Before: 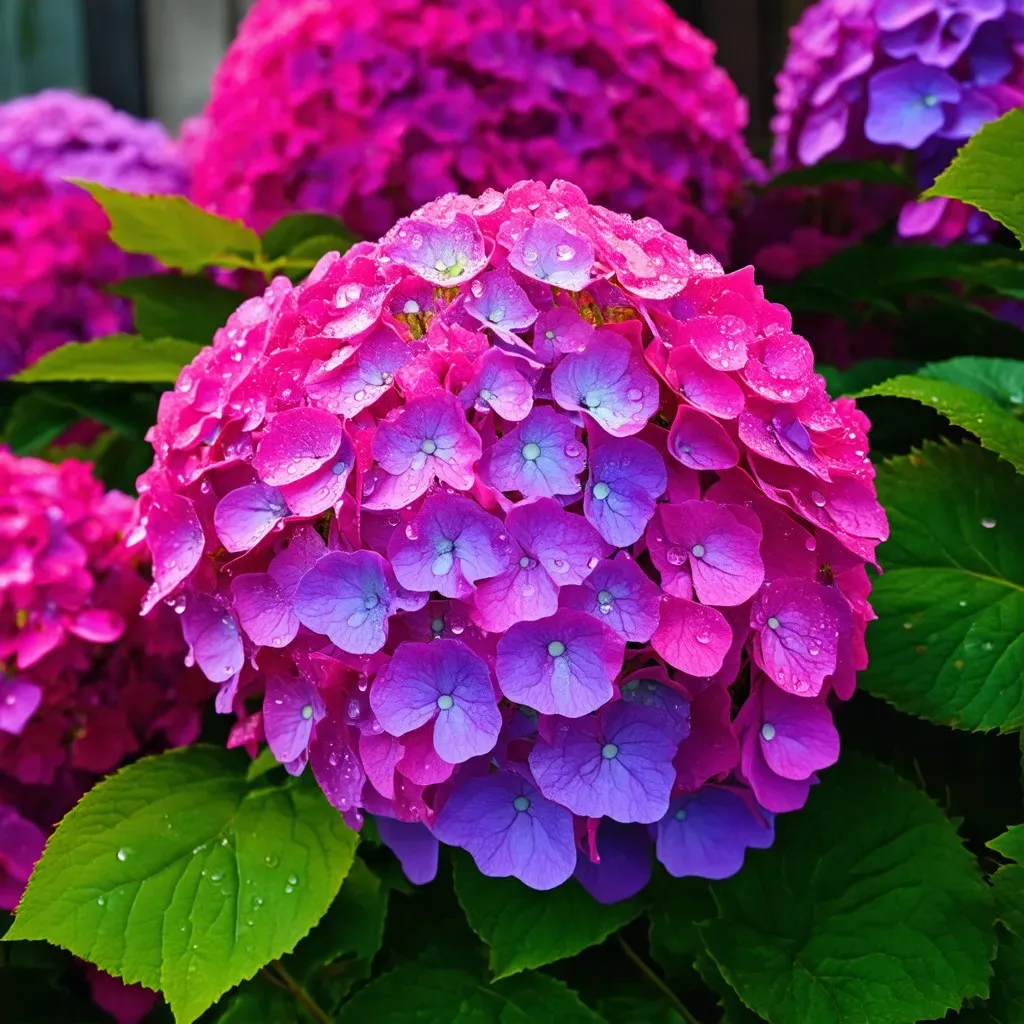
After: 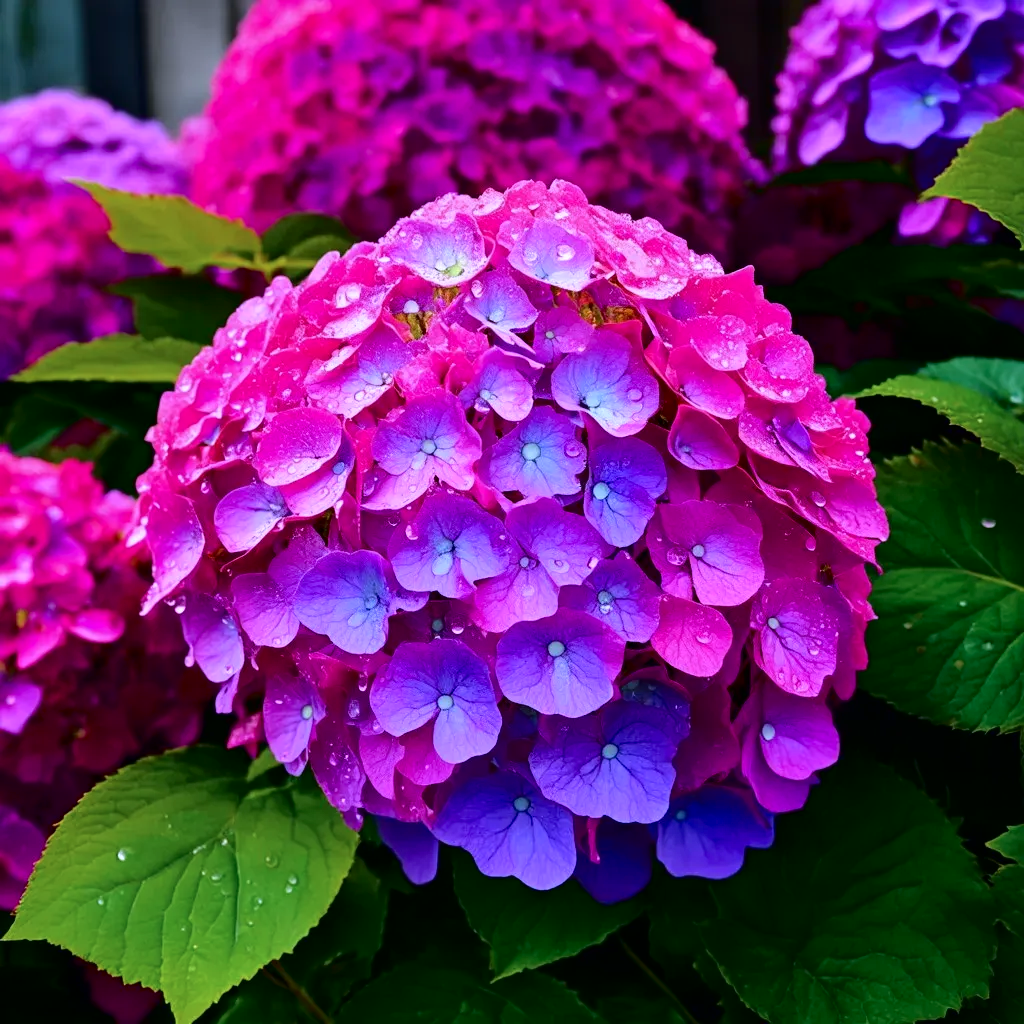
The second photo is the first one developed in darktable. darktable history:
color calibration: output R [1.063, -0.012, -0.003, 0], output B [-0.079, 0.047, 1, 0], illuminant custom, x 0.389, y 0.387, temperature 3838.64 K
fill light: exposure -2 EV, width 8.6
